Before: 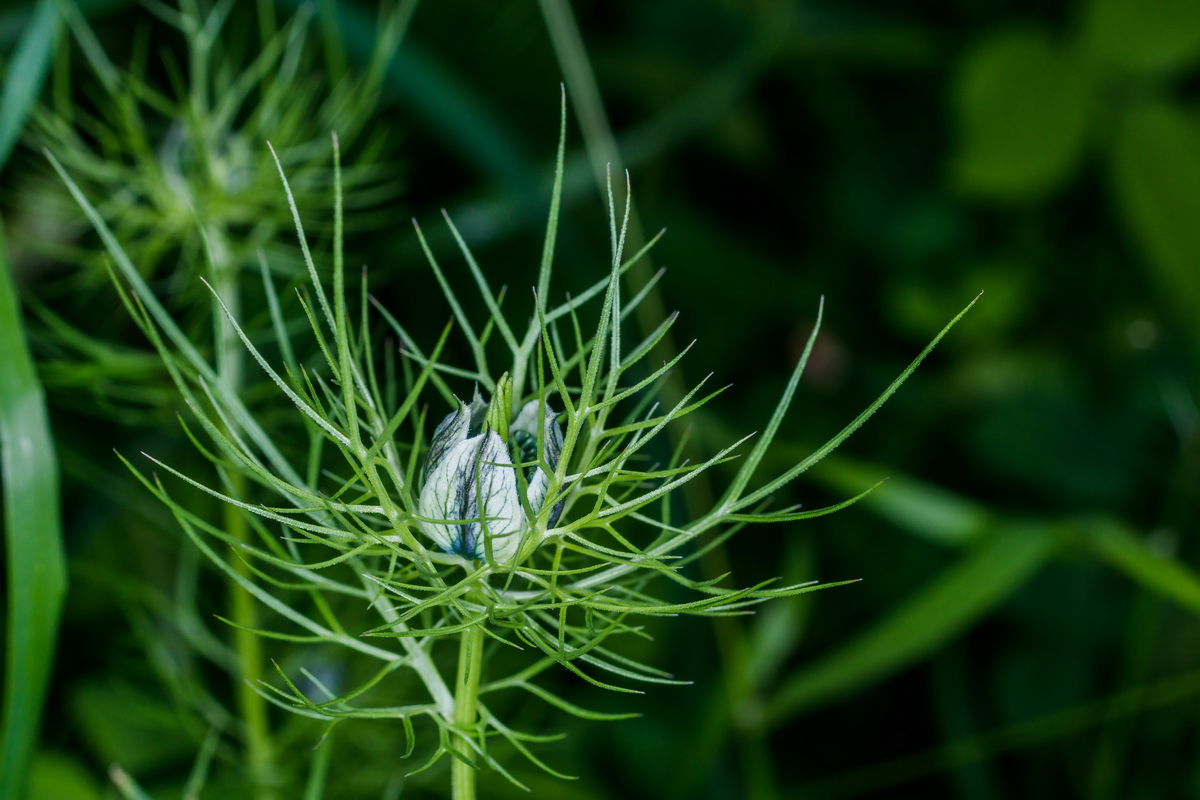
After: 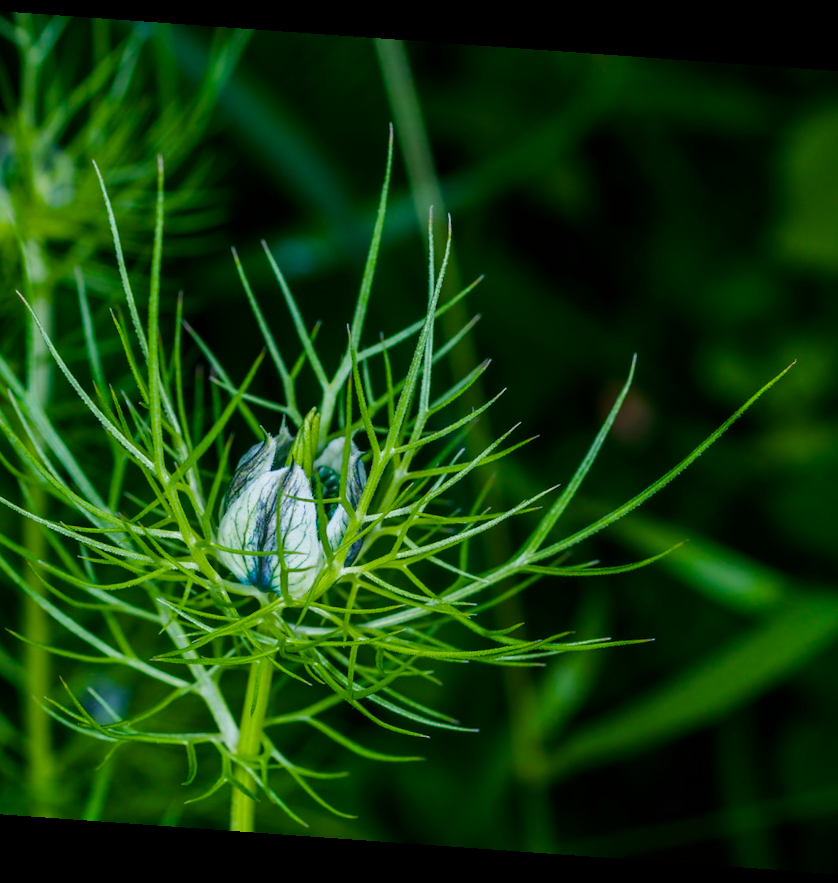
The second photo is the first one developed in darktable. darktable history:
color balance rgb: linear chroma grading › global chroma 15%, perceptual saturation grading › global saturation 30%
crop and rotate: left 17.732%, right 15.423%
rotate and perspective: rotation 4.1°, automatic cropping off
